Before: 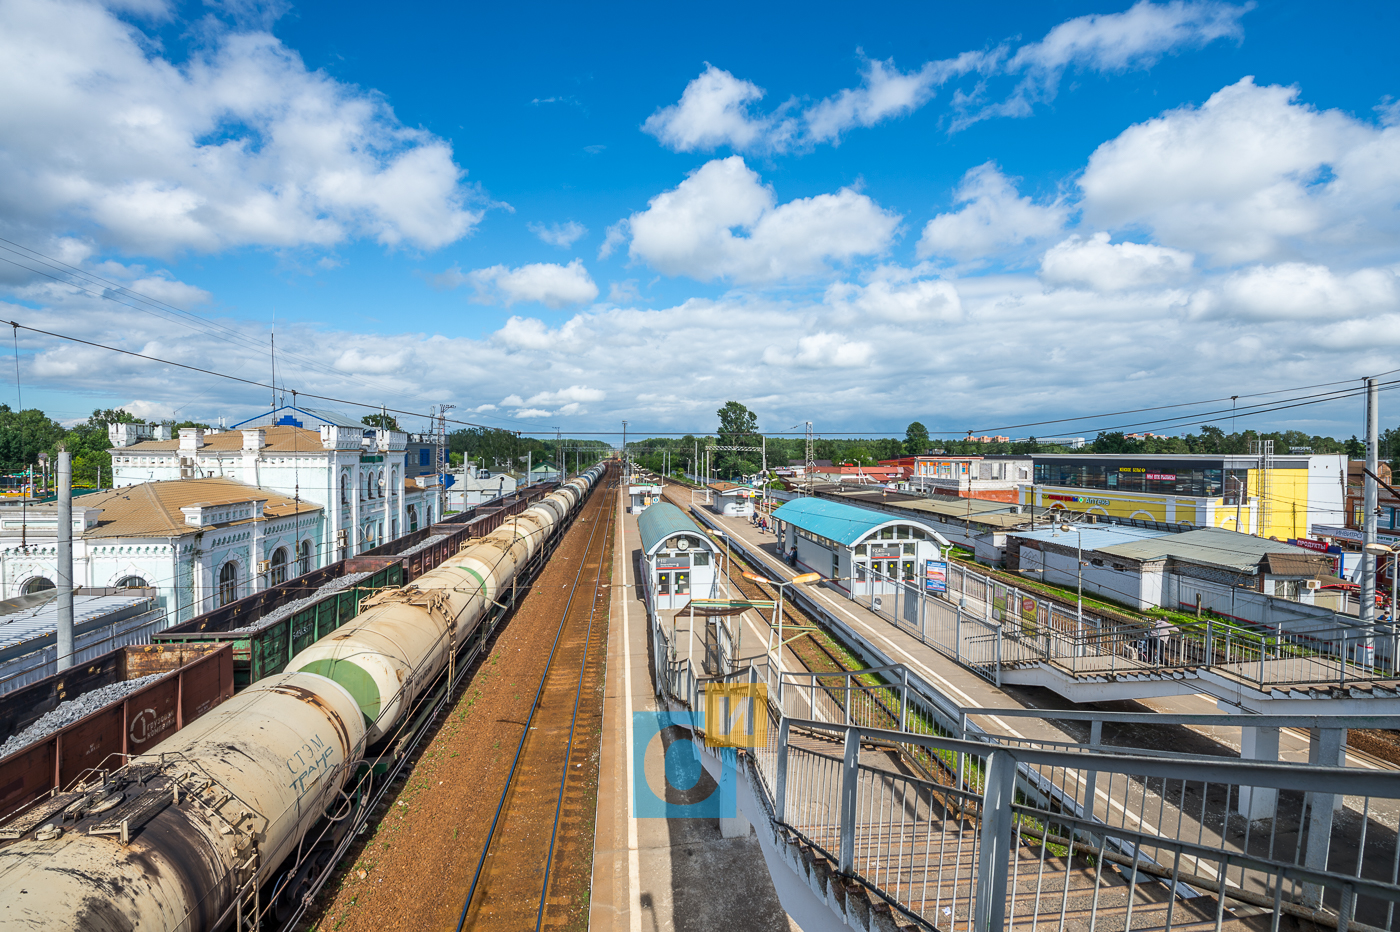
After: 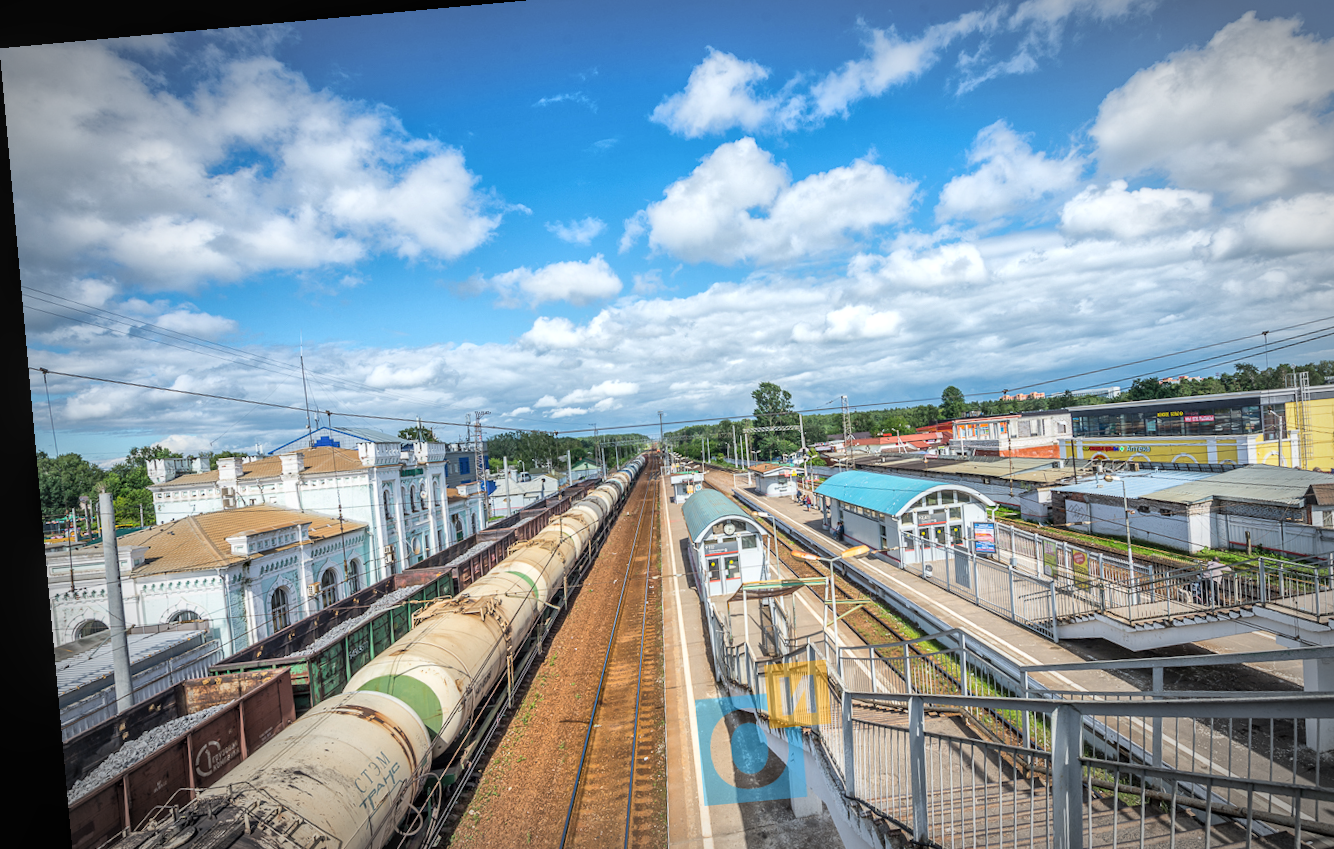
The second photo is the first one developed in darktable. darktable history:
crop: top 7.49%, right 9.717%, bottom 11.943%
local contrast: detail 117%
vignetting: automatic ratio true
global tonemap: drago (1, 100), detail 1
rotate and perspective: rotation -5.2°, automatic cropping off
